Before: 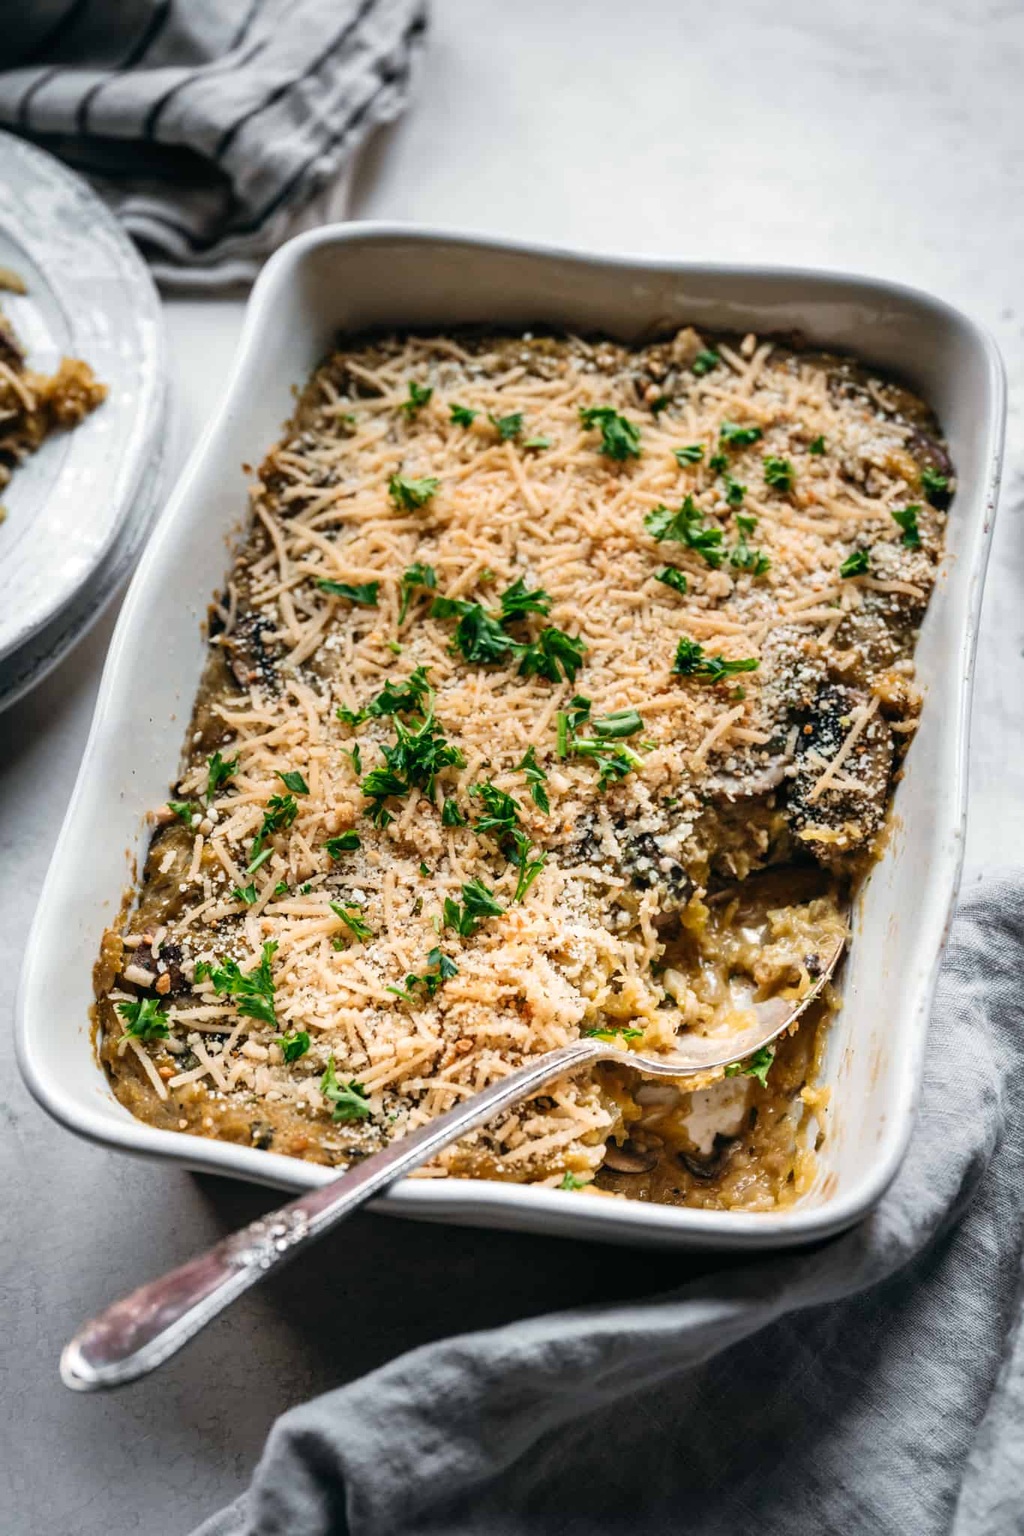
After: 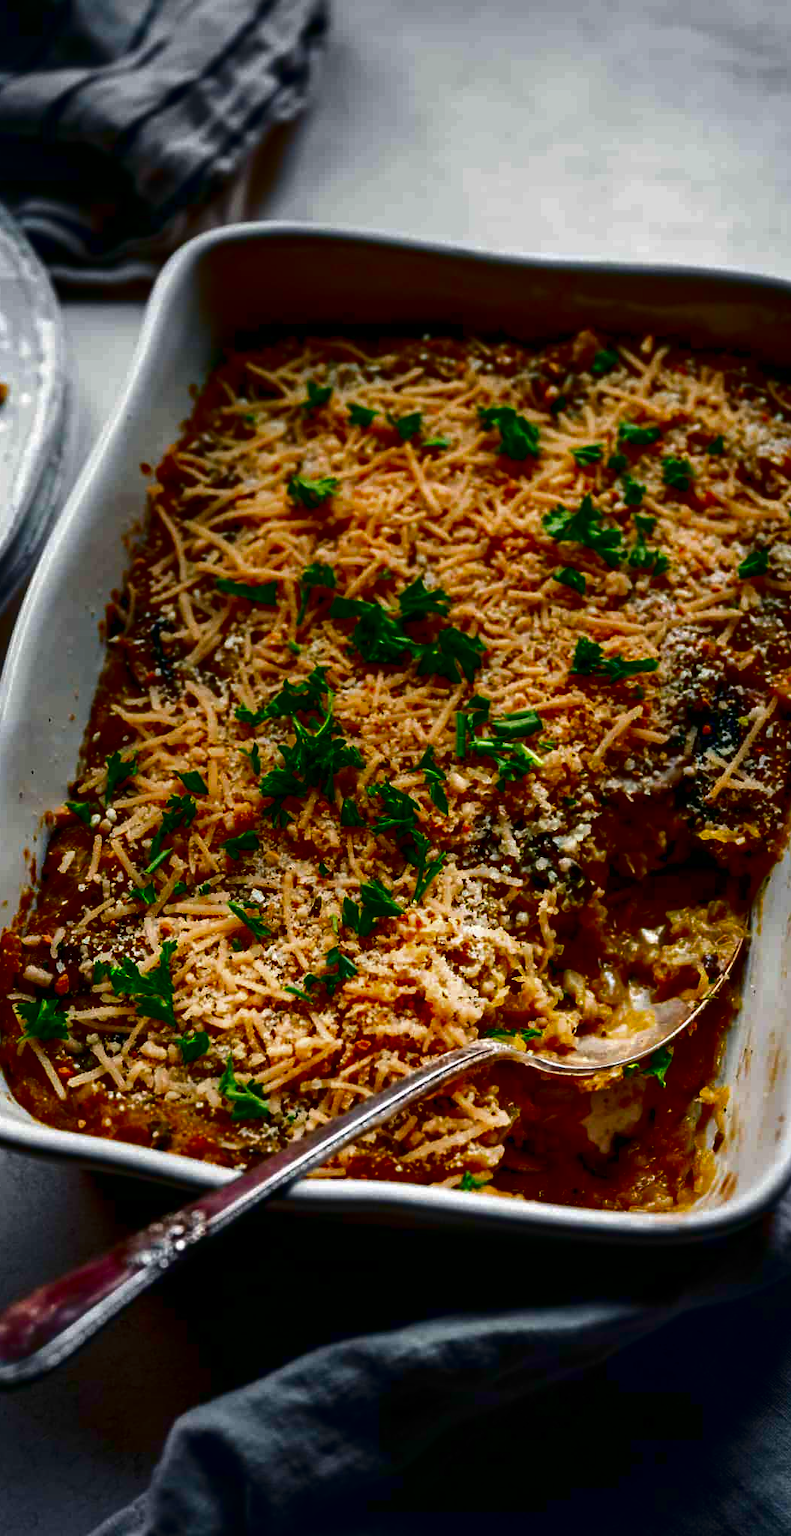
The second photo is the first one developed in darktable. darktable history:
contrast brightness saturation: brightness -0.986, saturation 0.993
crop: left 9.895%, right 12.808%
